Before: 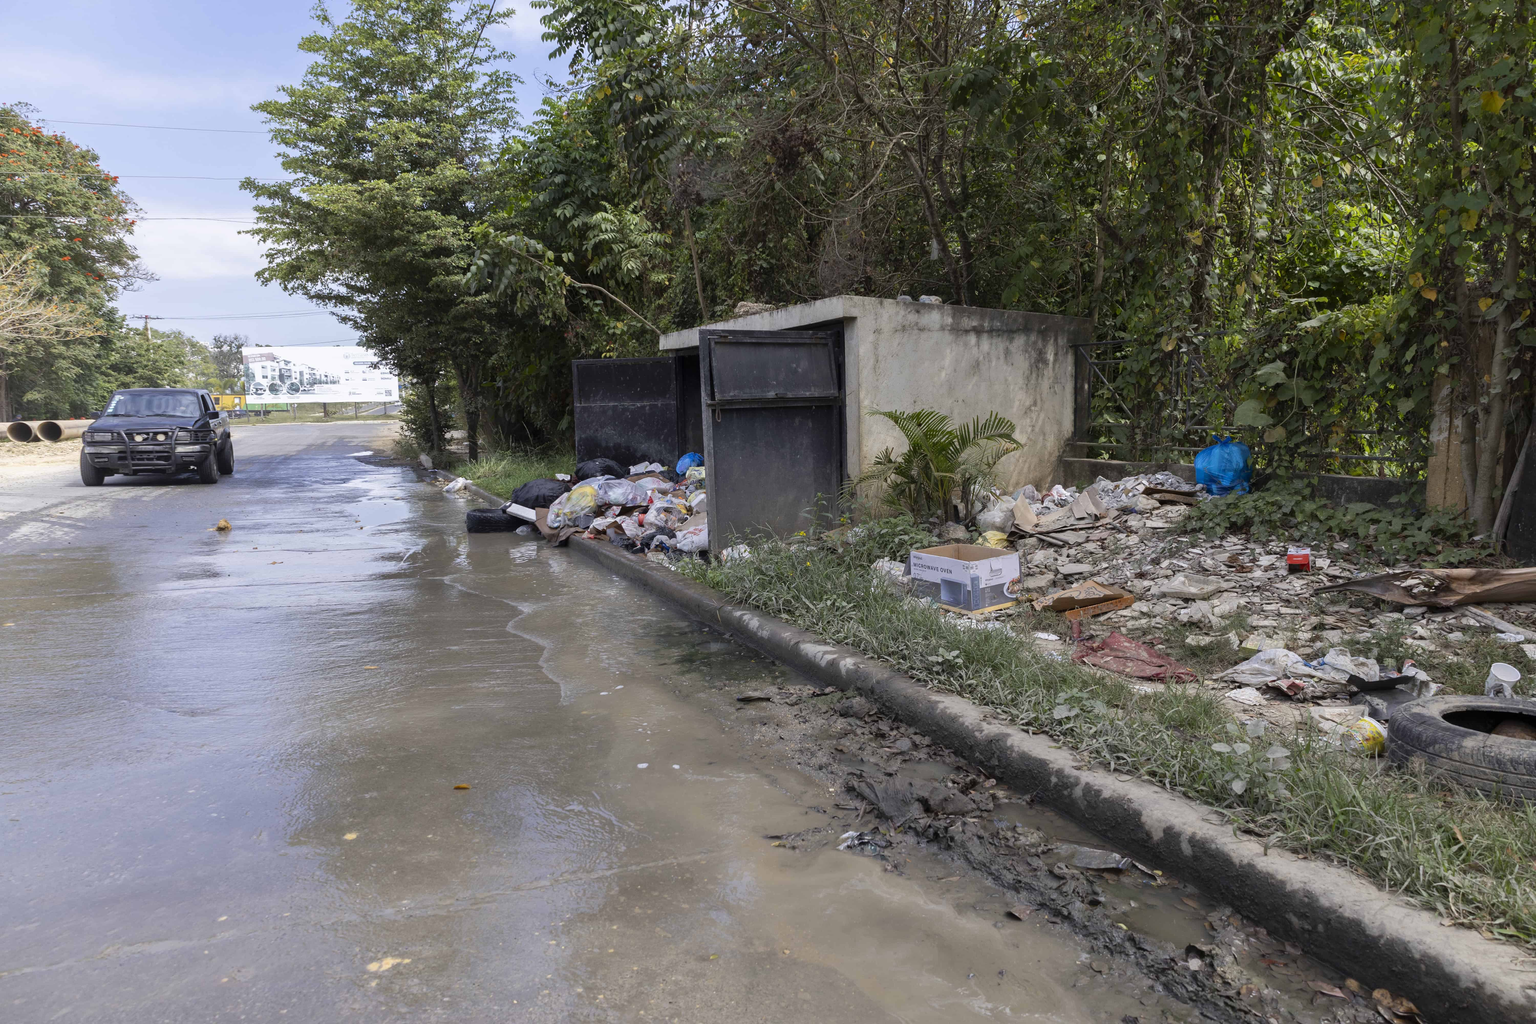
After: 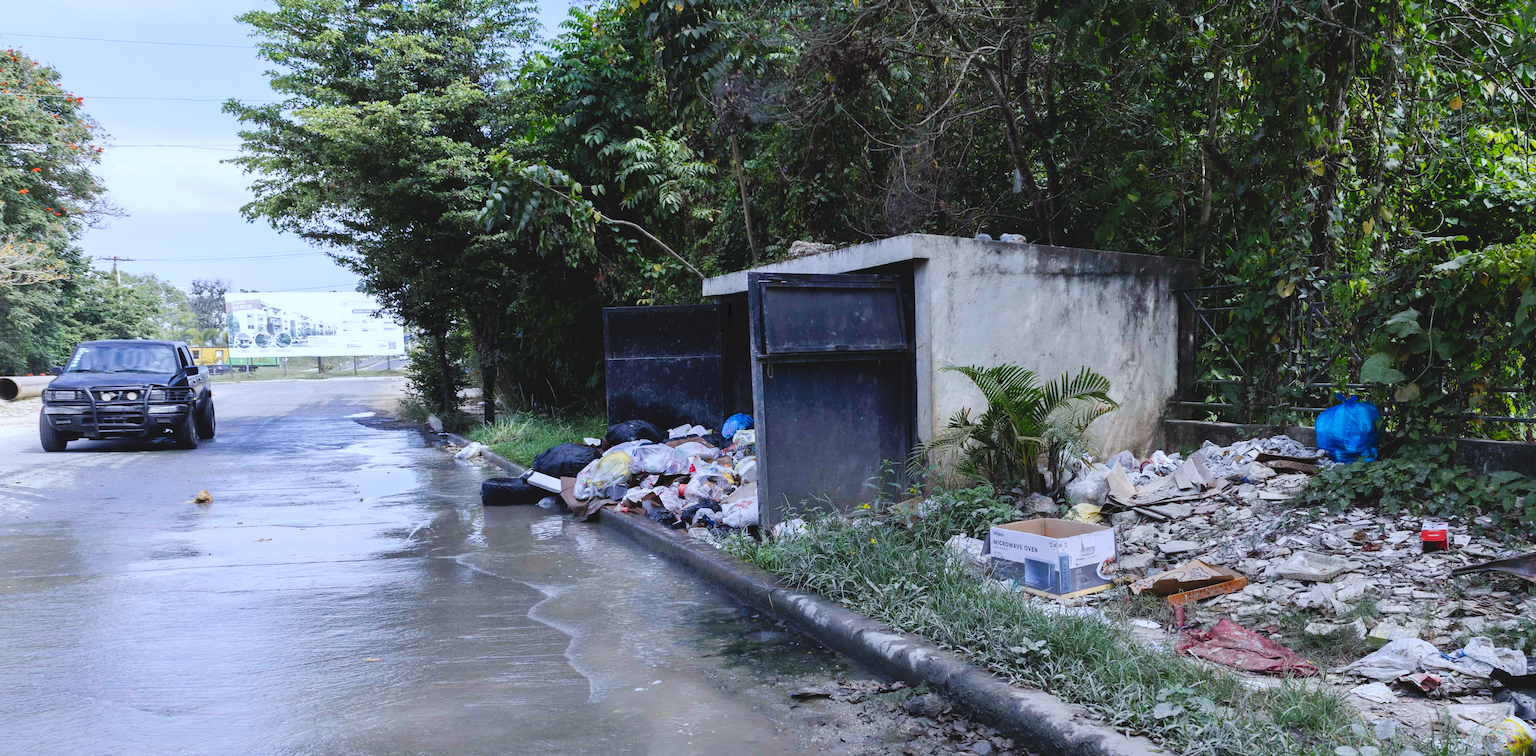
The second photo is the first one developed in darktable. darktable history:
tone curve: curves: ch0 [(0, 0) (0.003, 0.077) (0.011, 0.078) (0.025, 0.078) (0.044, 0.08) (0.069, 0.088) (0.1, 0.102) (0.136, 0.12) (0.177, 0.148) (0.224, 0.191) (0.277, 0.261) (0.335, 0.335) (0.399, 0.419) (0.468, 0.522) (0.543, 0.611) (0.623, 0.702) (0.709, 0.779) (0.801, 0.855) (0.898, 0.918) (1, 1)], preserve colors none
white balance: red 0.948, green 1.02, blue 1.176
crop: left 3.015%, top 8.969%, right 9.647%, bottom 26.457%
